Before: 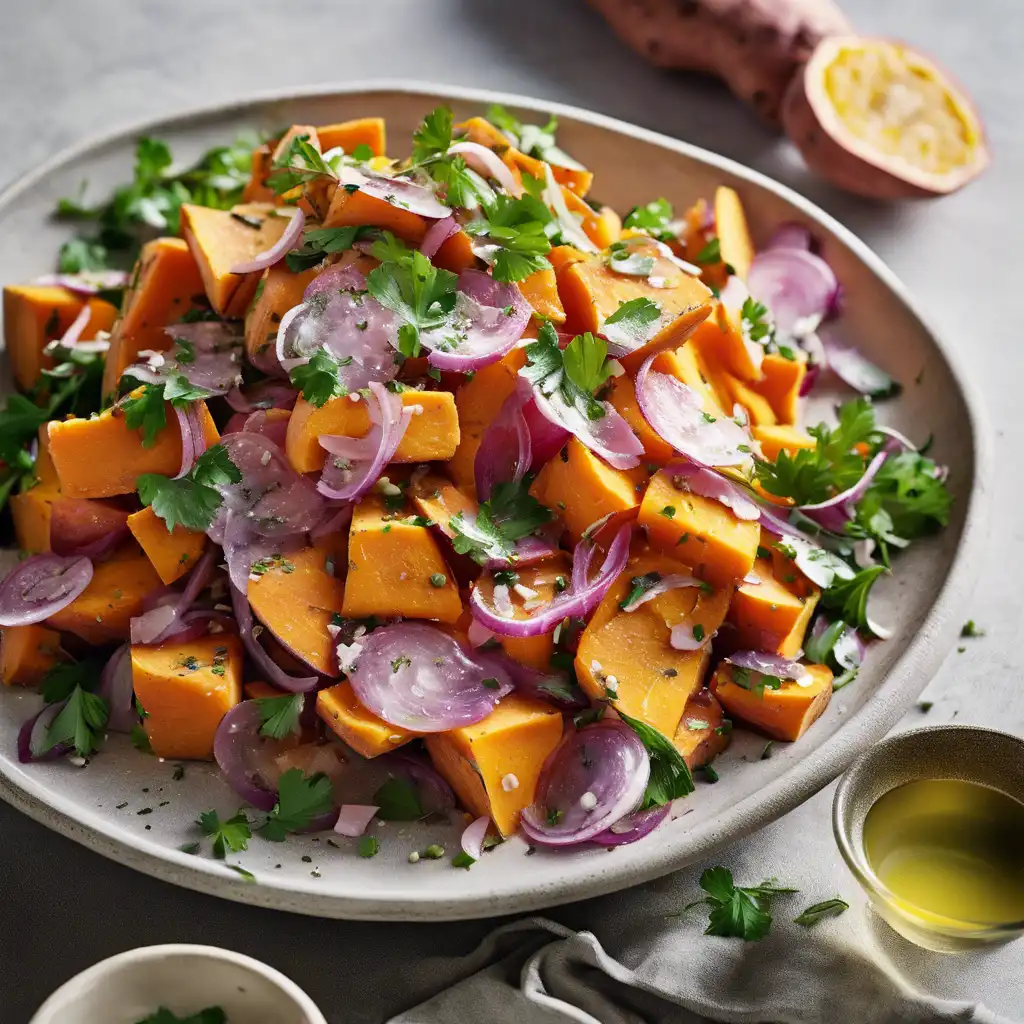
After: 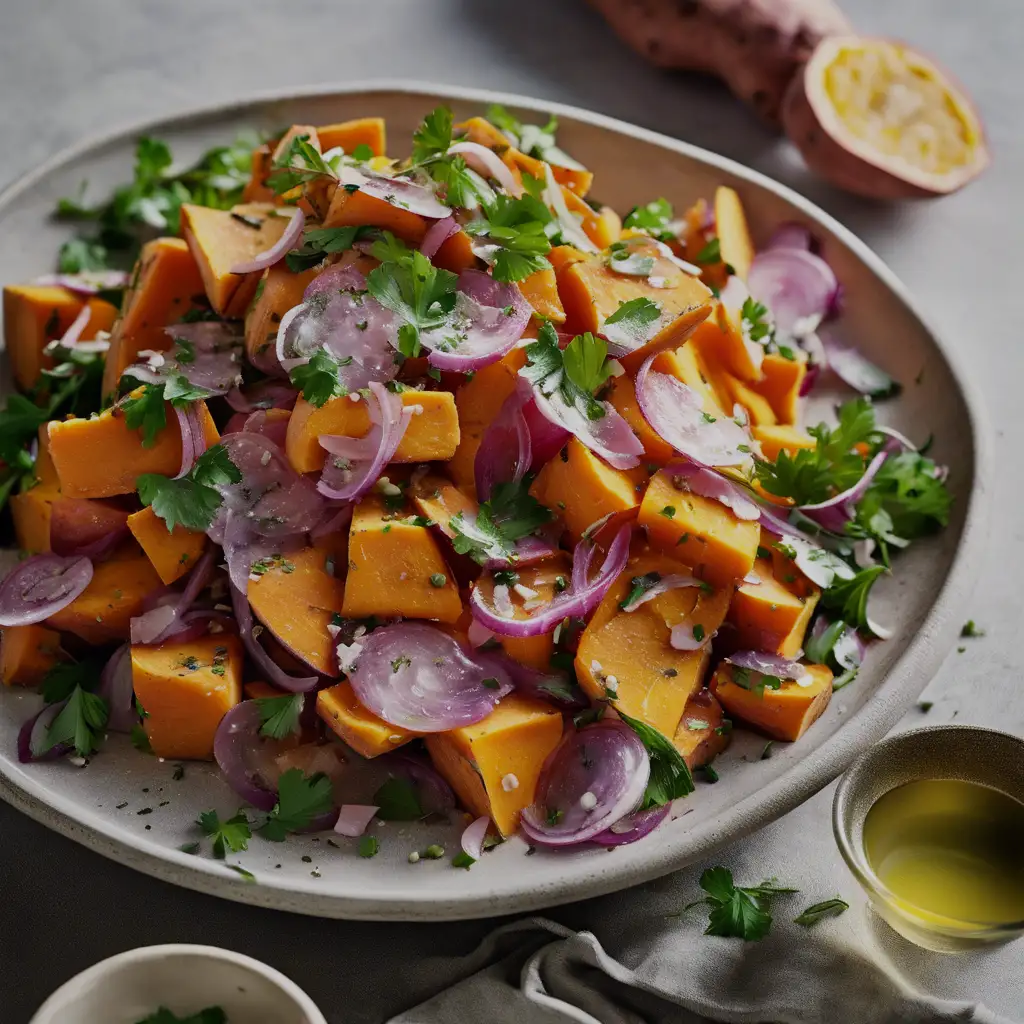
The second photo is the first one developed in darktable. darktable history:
white balance: emerald 1
exposure: exposure -0.582 EV, compensate highlight preservation false
